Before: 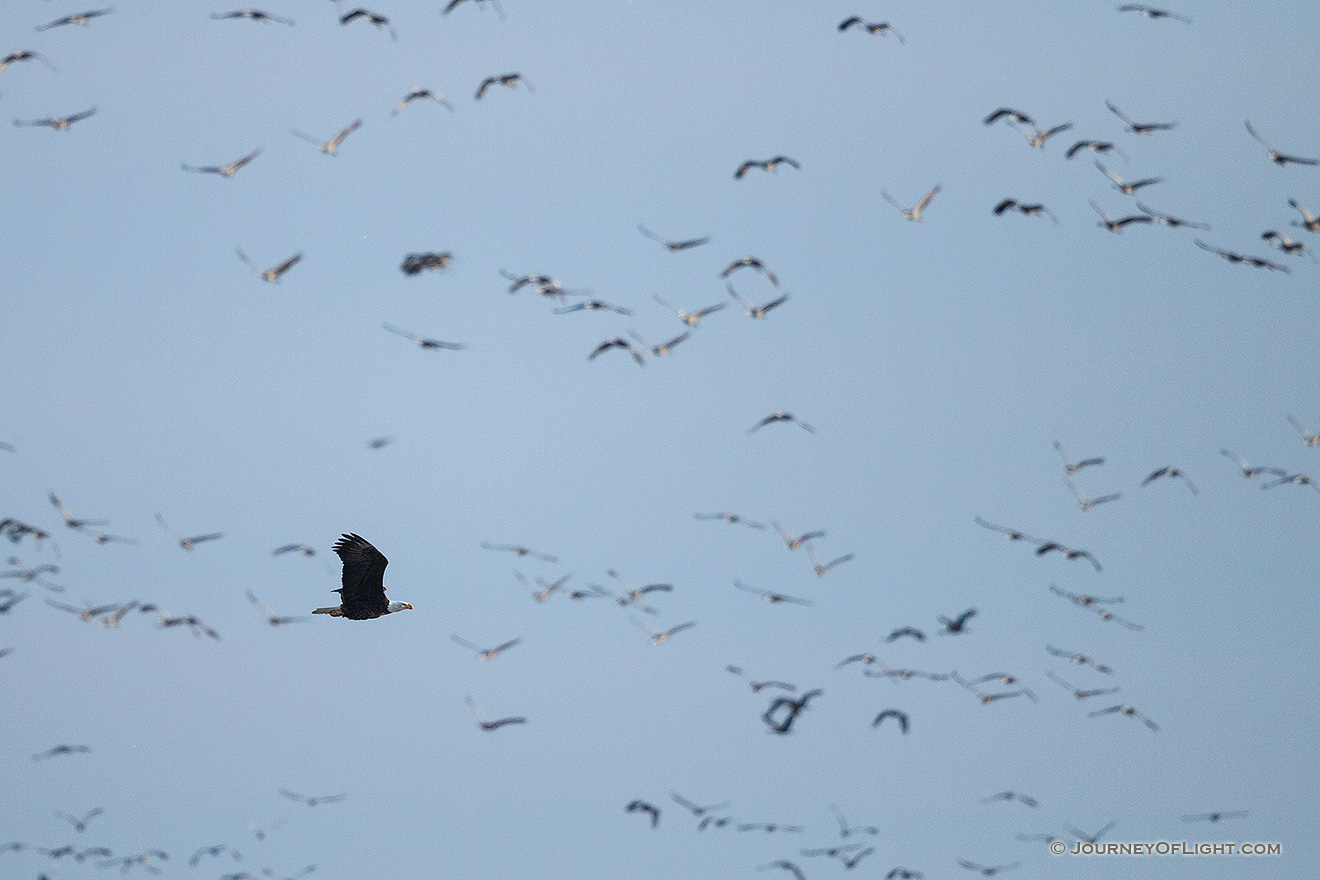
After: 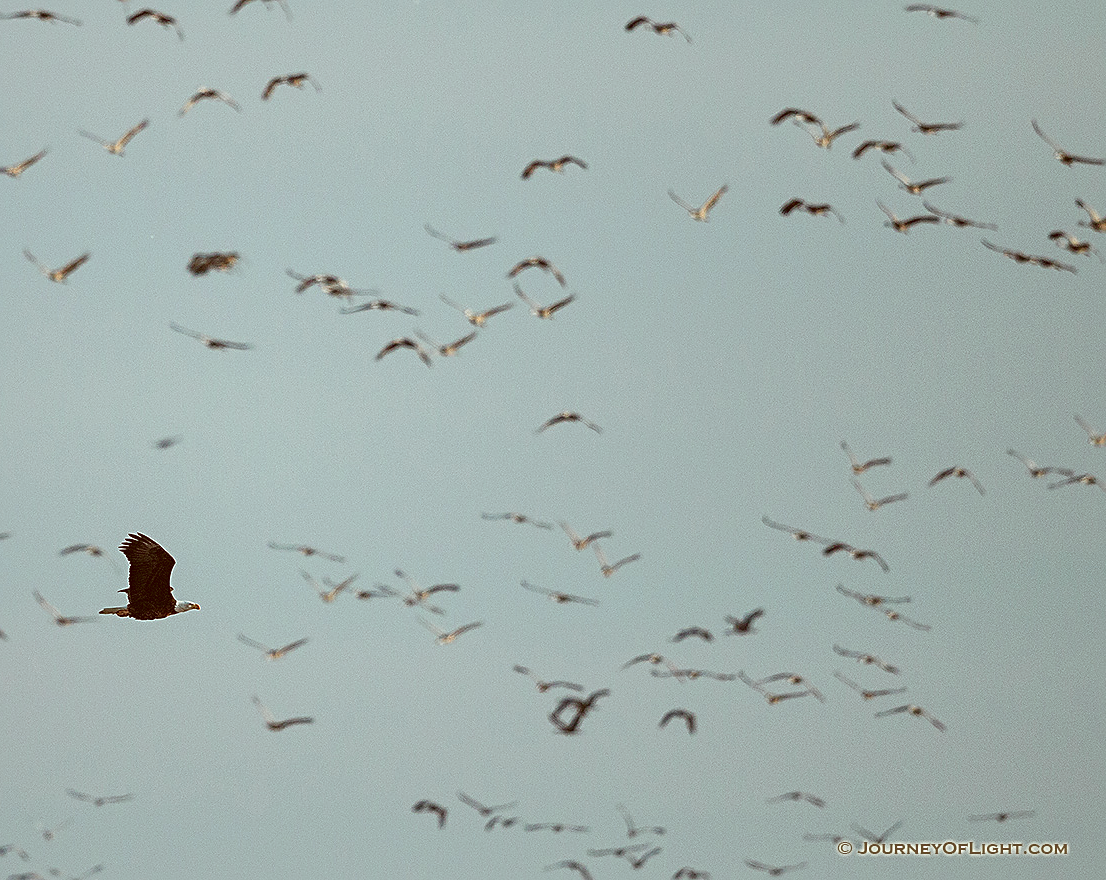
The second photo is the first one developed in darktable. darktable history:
crop: left 16.169%
levels: mode automatic
sharpen: on, module defaults
color correction: highlights a* -5.34, highlights b* 9.79, shadows a* 9.78, shadows b* 24.44
local contrast: mode bilateral grid, contrast 19, coarseness 50, detail 120%, midtone range 0.2
color zones: curves: ch1 [(0.263, 0.53) (0.376, 0.287) (0.487, 0.512) (0.748, 0.547) (1, 0.513)]; ch2 [(0.262, 0.45) (0.751, 0.477)]
